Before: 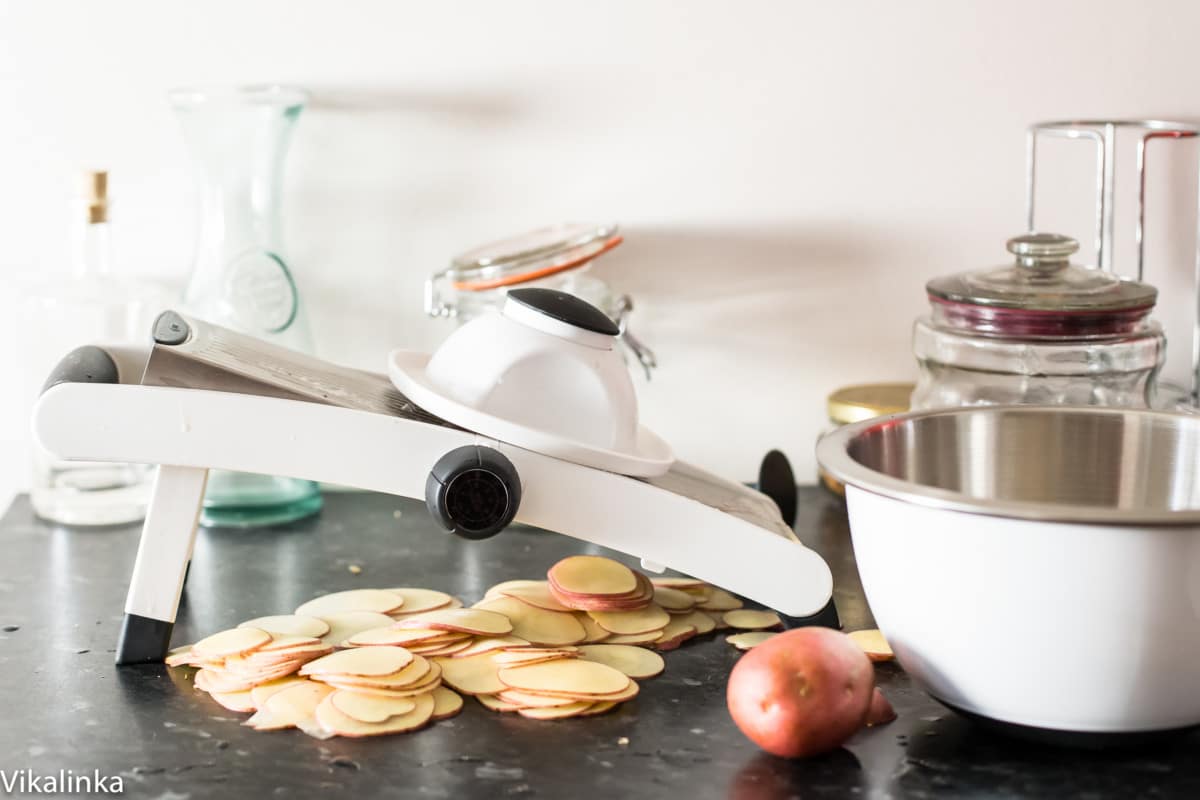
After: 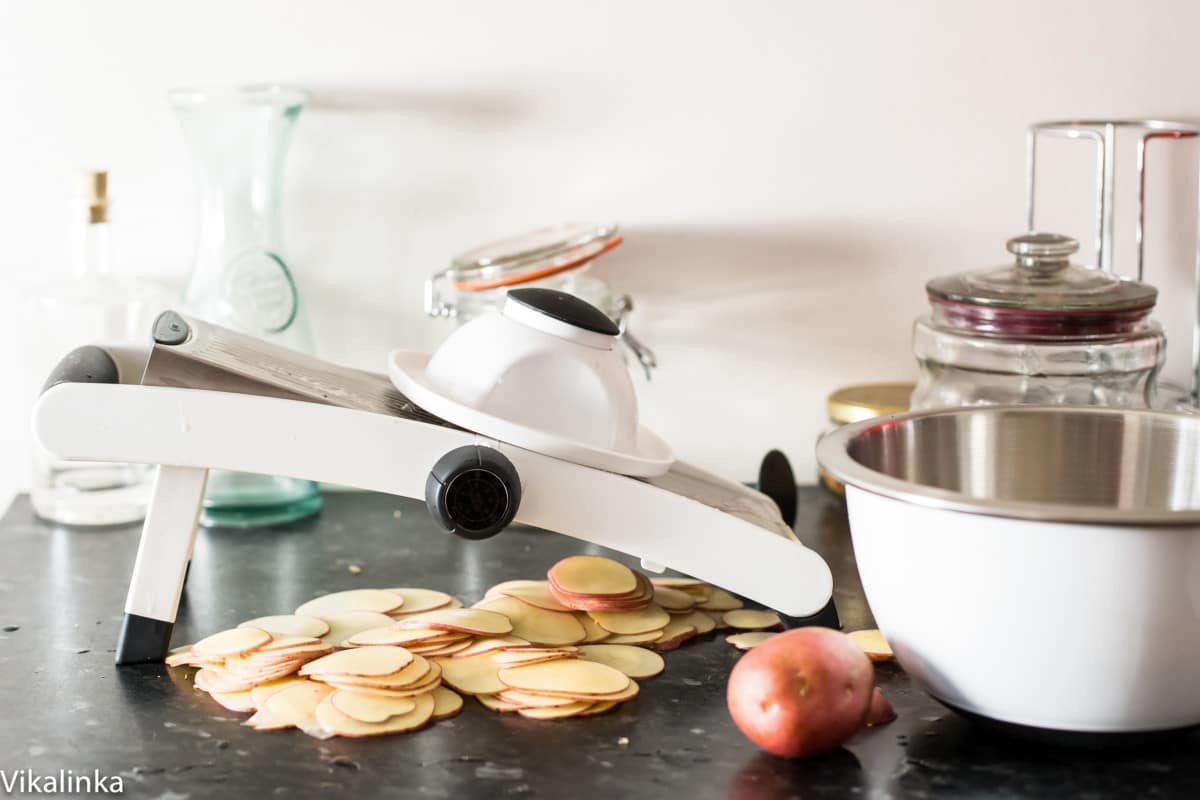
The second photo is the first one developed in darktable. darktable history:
contrast brightness saturation: contrast 0.033, brightness -0.036
